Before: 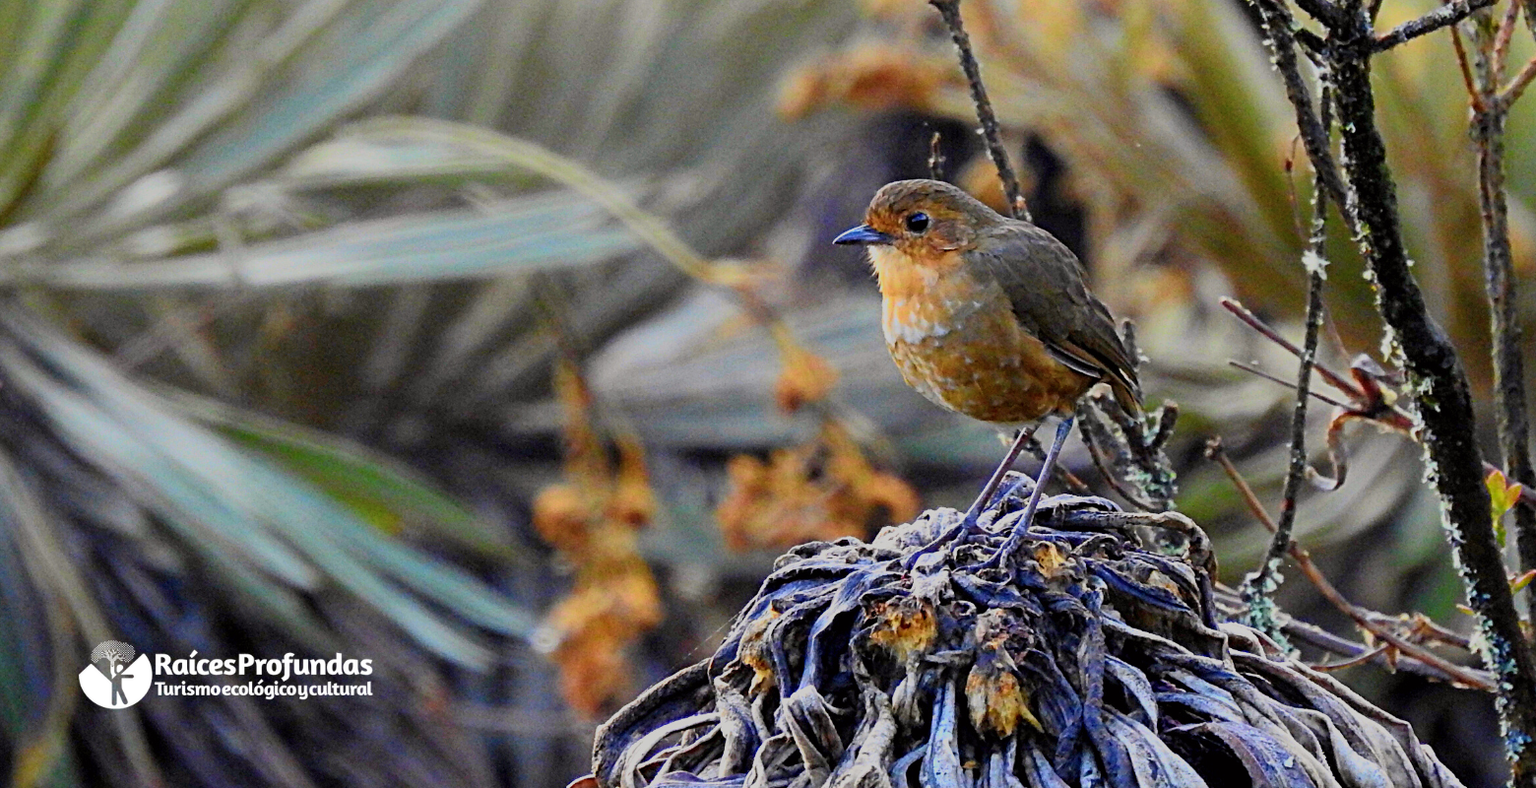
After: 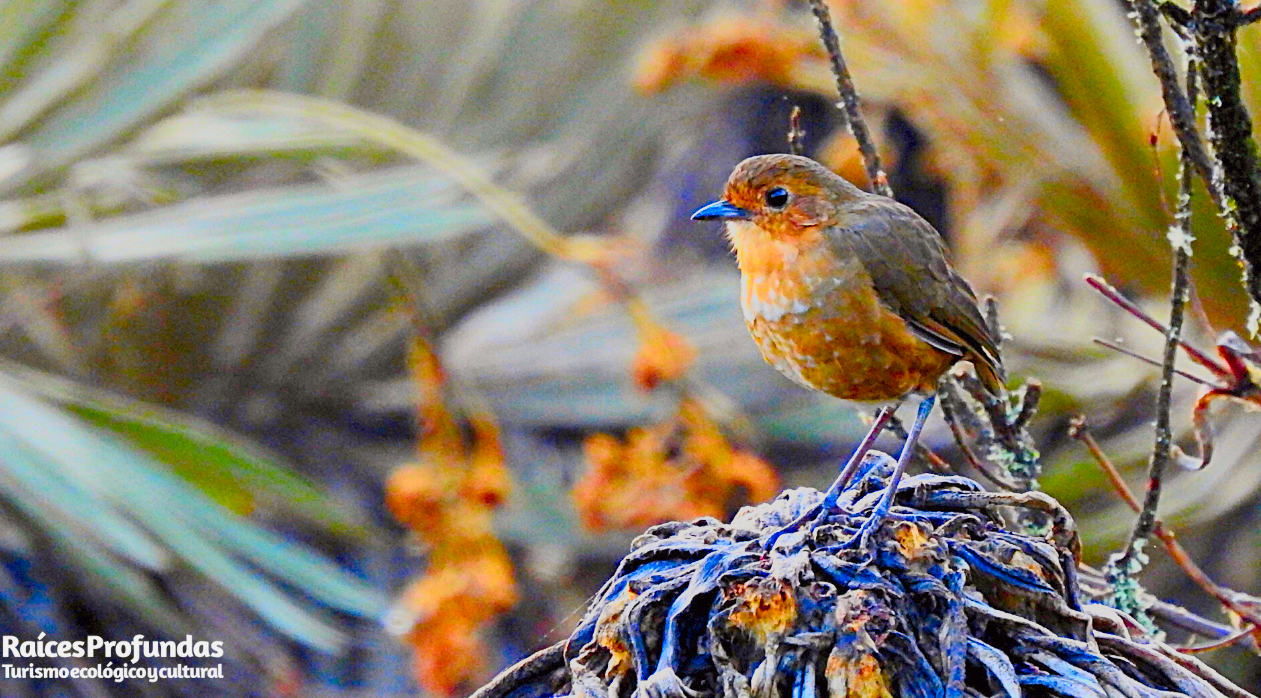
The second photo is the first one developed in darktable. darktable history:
color balance rgb: perceptual saturation grading › global saturation 20%, perceptual saturation grading › highlights -14.103%, perceptual saturation grading › shadows 49.884%, hue shift -5.45°, contrast -21.048%
exposure: exposure 0.203 EV, compensate exposure bias true, compensate highlight preservation false
contrast brightness saturation: contrast 0.204, brightness 0.159, saturation 0.223
crop: left 9.956%, top 3.582%, right 9.199%, bottom 9.148%
